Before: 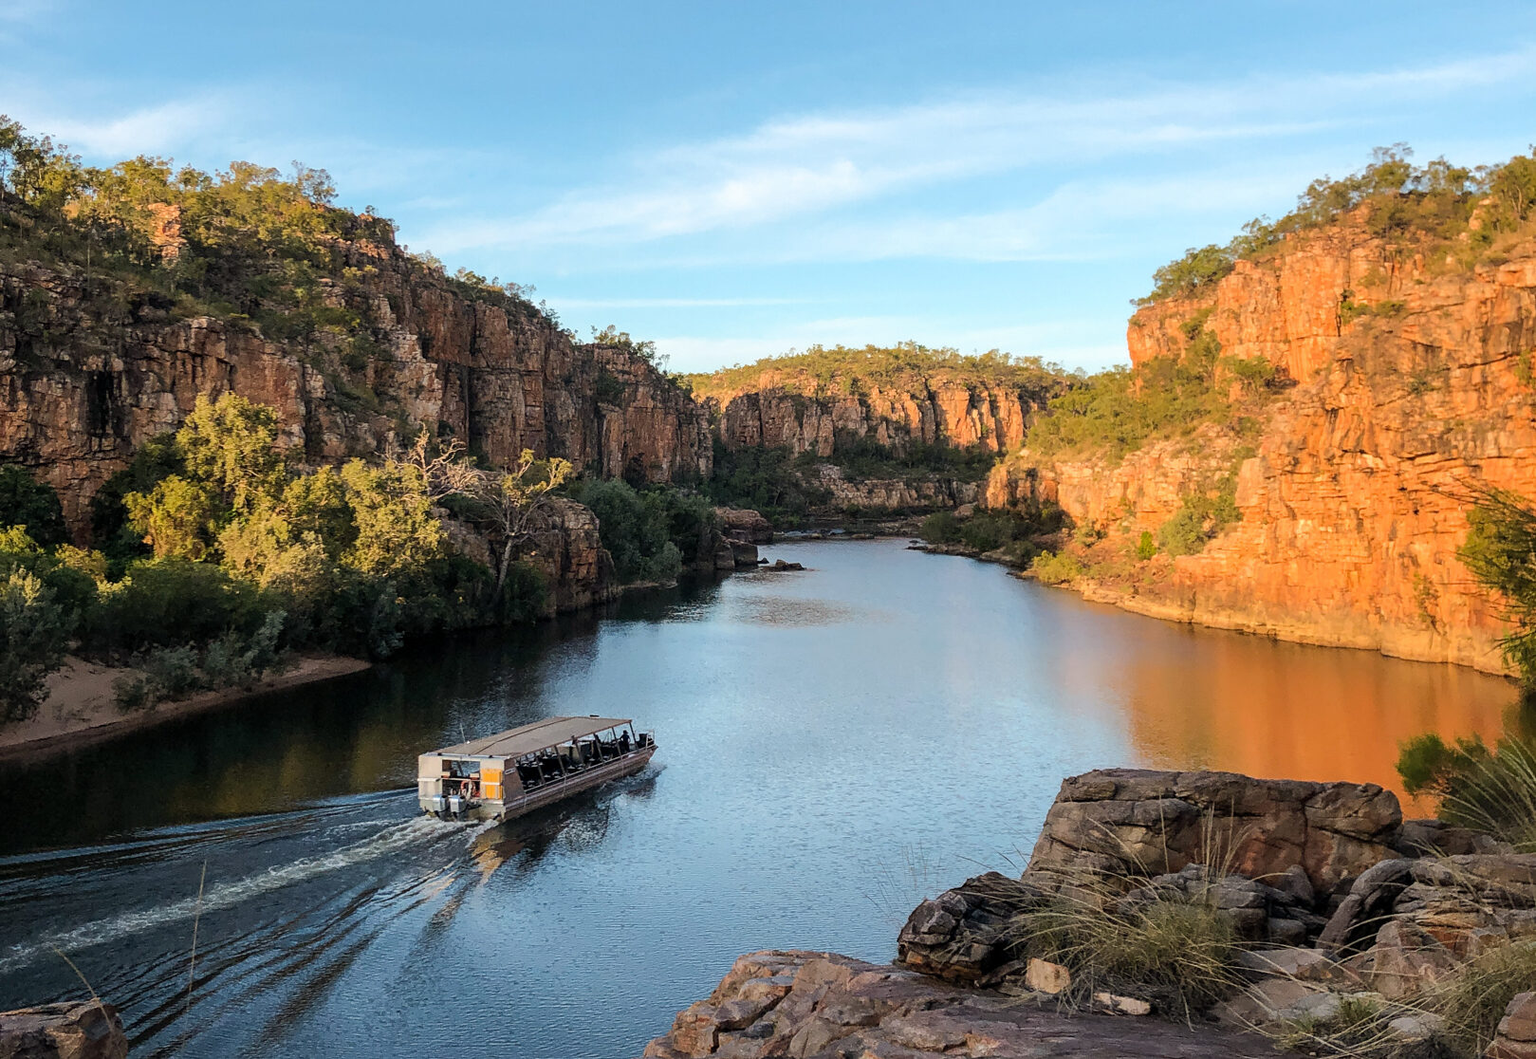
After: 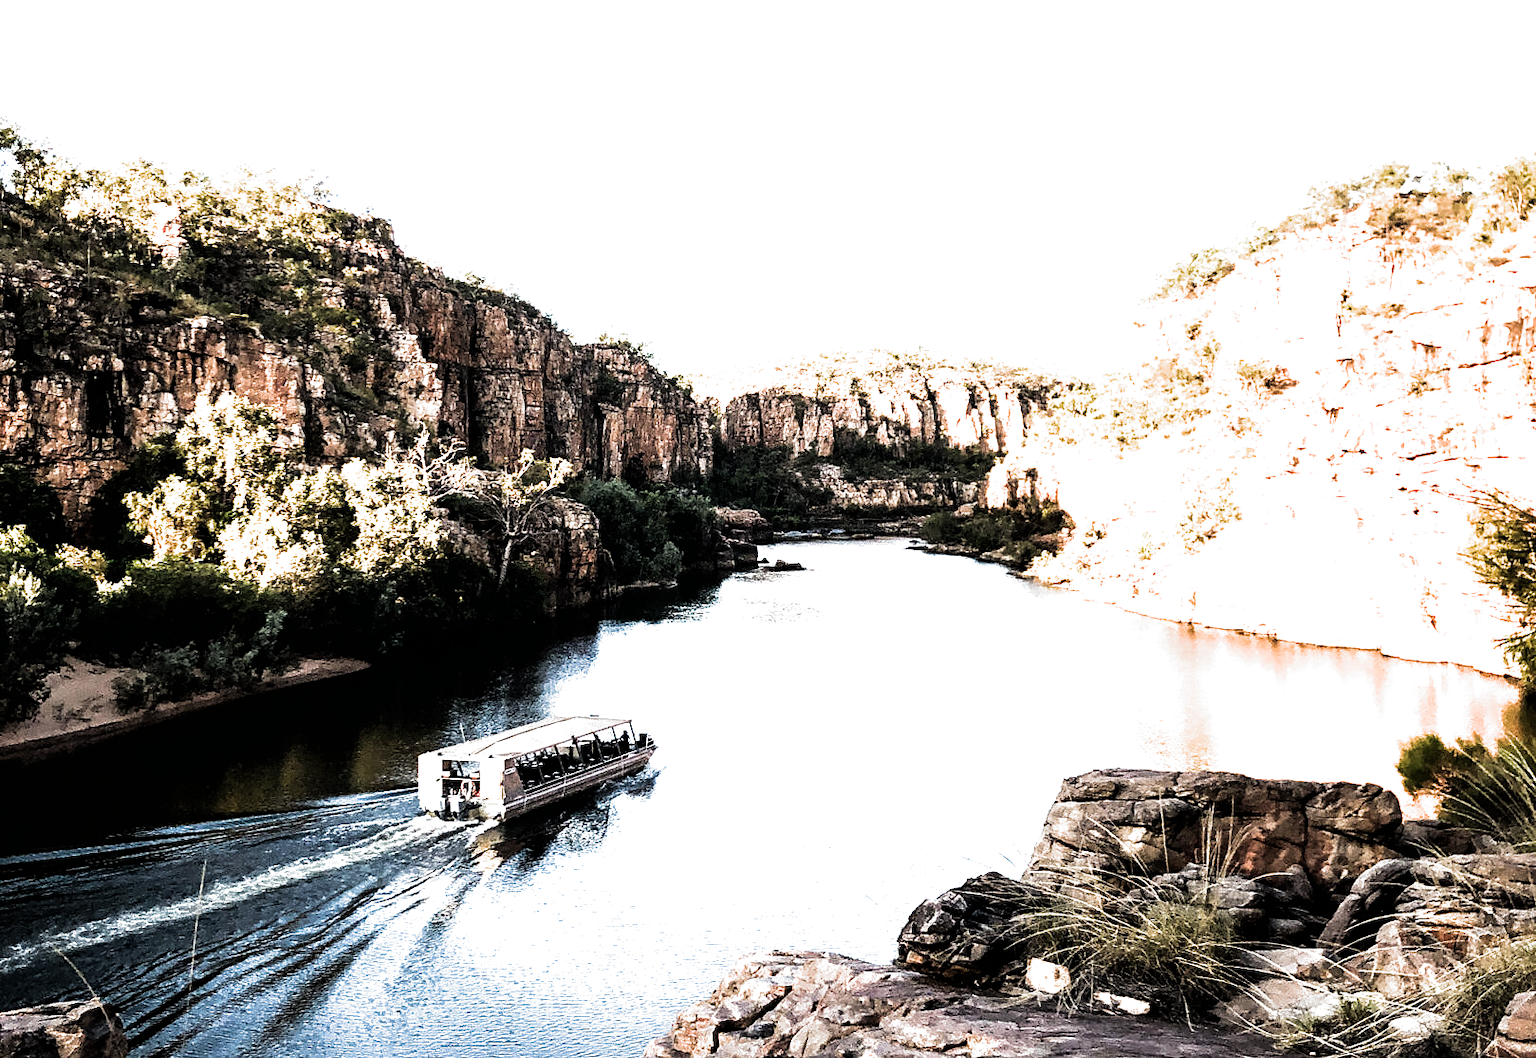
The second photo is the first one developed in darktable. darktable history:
filmic rgb: black relative exposure -8.2 EV, white relative exposure 2.2 EV, threshold 3 EV, hardness 7.11, latitude 75%, contrast 1.325, highlights saturation mix -2%, shadows ↔ highlights balance 30%, preserve chrominance RGB euclidean norm, color science v5 (2021), contrast in shadows safe, contrast in highlights safe, enable highlight reconstruction true
exposure: black level correction 0, exposure 0.9 EV, compensate highlight preservation false
tone equalizer: -8 EV -1.08 EV, -7 EV -1.01 EV, -6 EV -0.867 EV, -5 EV -0.578 EV, -3 EV 0.578 EV, -2 EV 0.867 EV, -1 EV 1.01 EV, +0 EV 1.08 EV, edges refinement/feathering 500, mask exposure compensation -1.57 EV, preserve details no
shadows and highlights: radius 331.84, shadows 53.55, highlights -100, compress 94.63%, highlights color adjustment 73.23%, soften with gaussian
